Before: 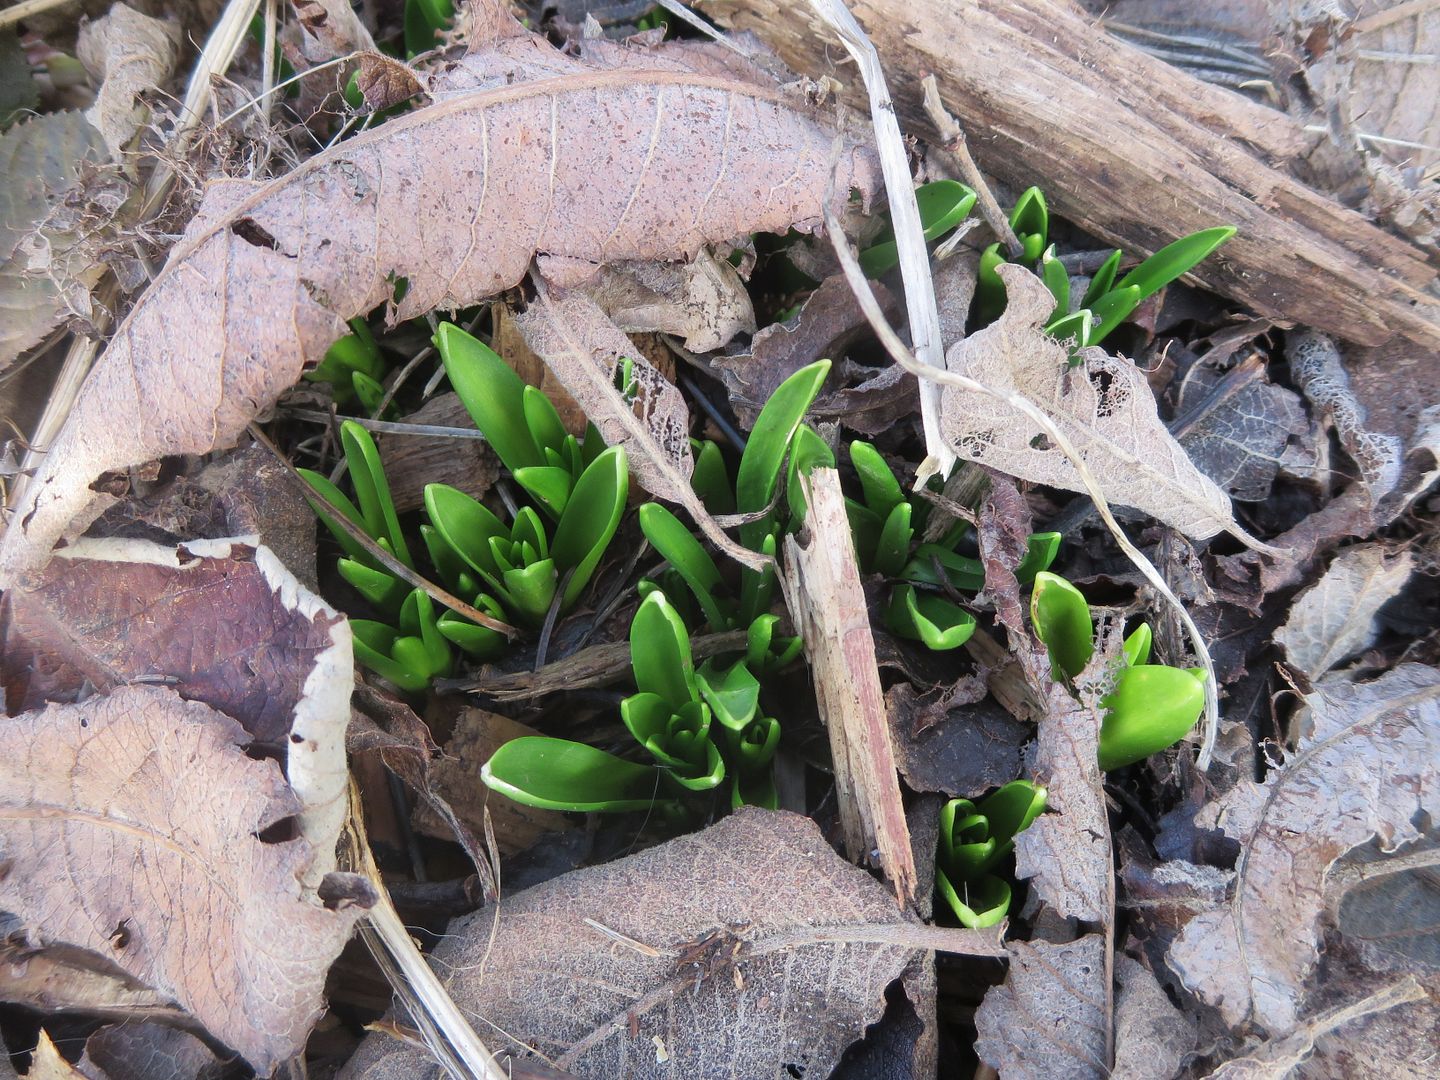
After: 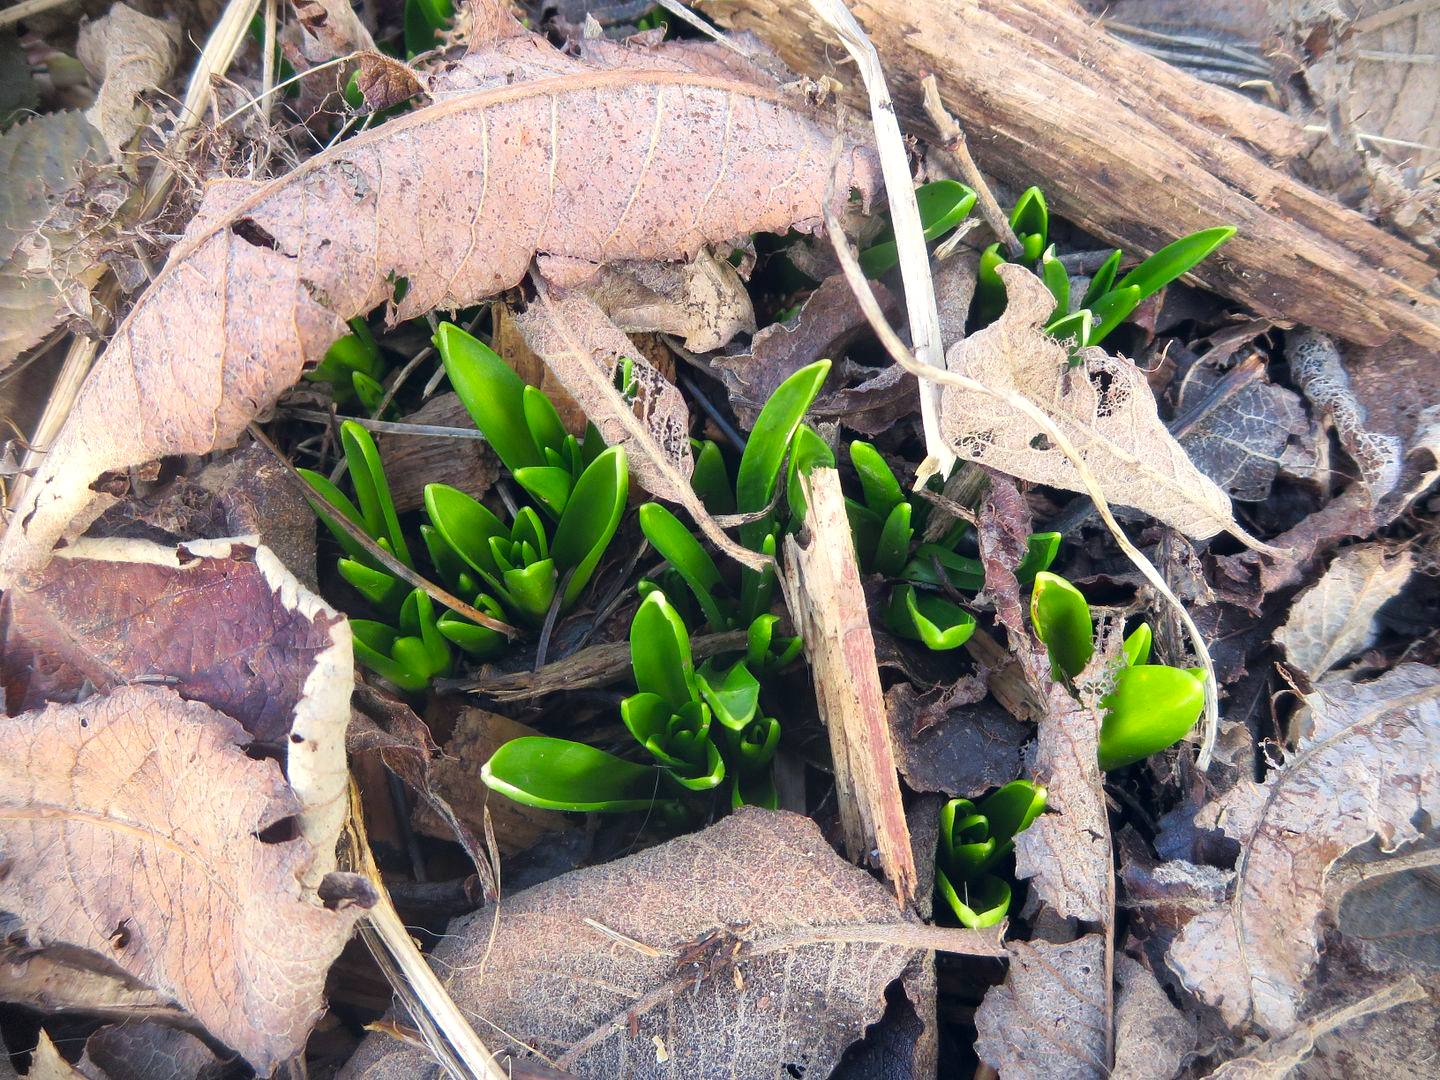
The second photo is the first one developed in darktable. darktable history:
color balance rgb: highlights gain › chroma 3.103%, highlights gain › hue 78.48°, global offset › chroma 0.055%, global offset › hue 254.26°, perceptual saturation grading › global saturation 29.753%, perceptual brilliance grading › highlights 8.371%, perceptual brilliance grading › mid-tones 3.864%, perceptual brilliance grading › shadows 1.981%
vignetting: fall-off start 97.25%, width/height ratio 1.179, dithering 8-bit output
